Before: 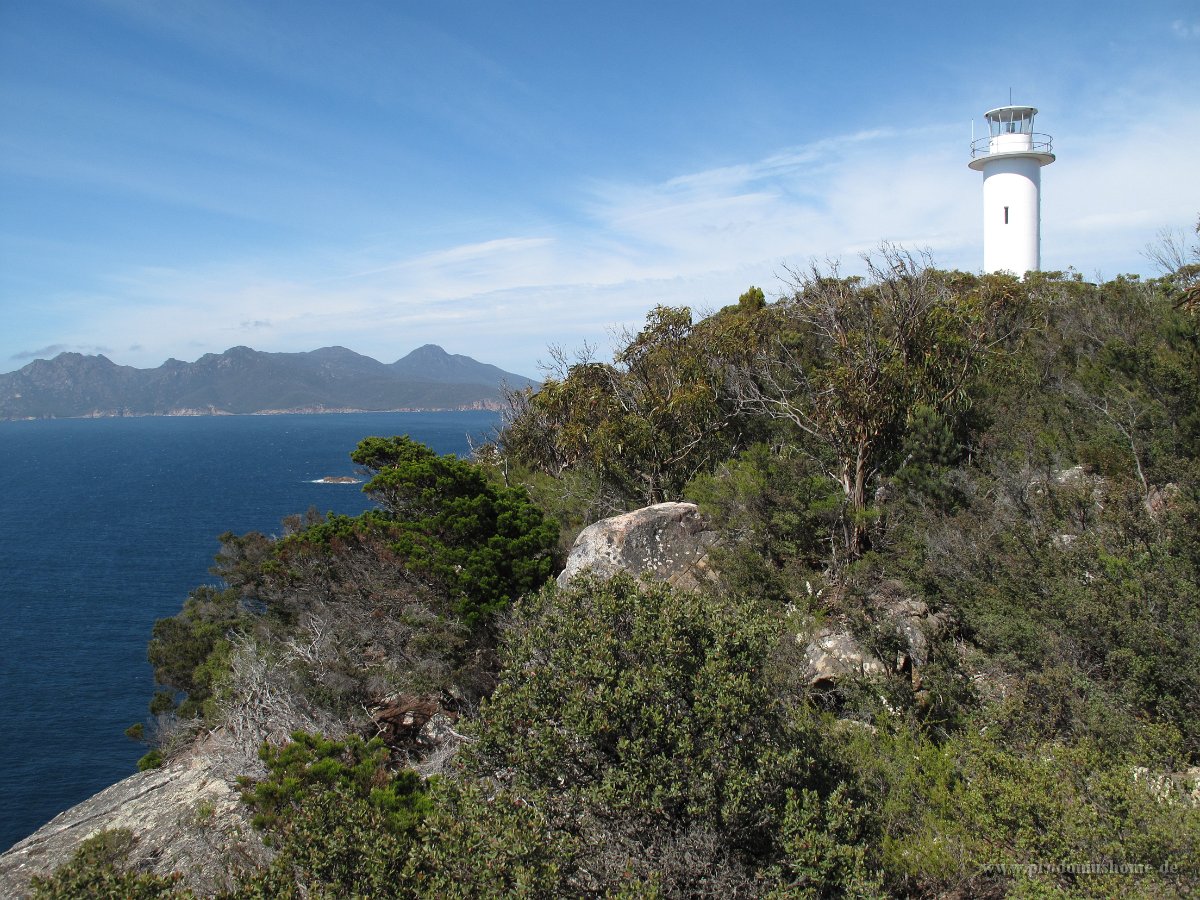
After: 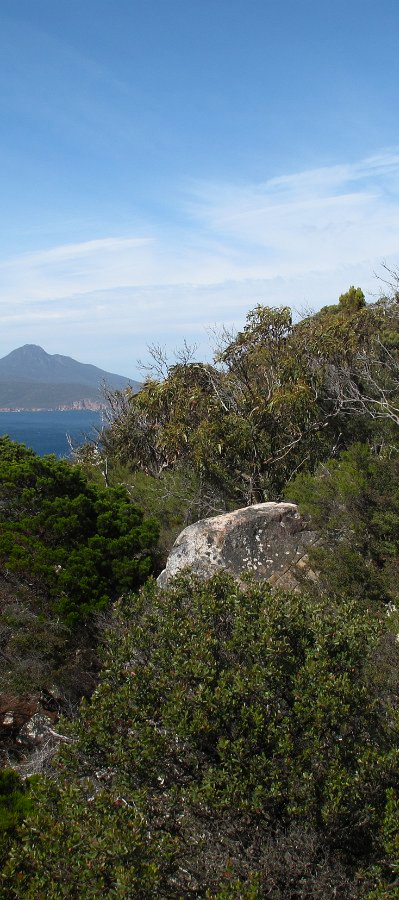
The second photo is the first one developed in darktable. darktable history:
crop: left 33.36%, right 33.36%
shadows and highlights: shadows -70, highlights 35, soften with gaussian
